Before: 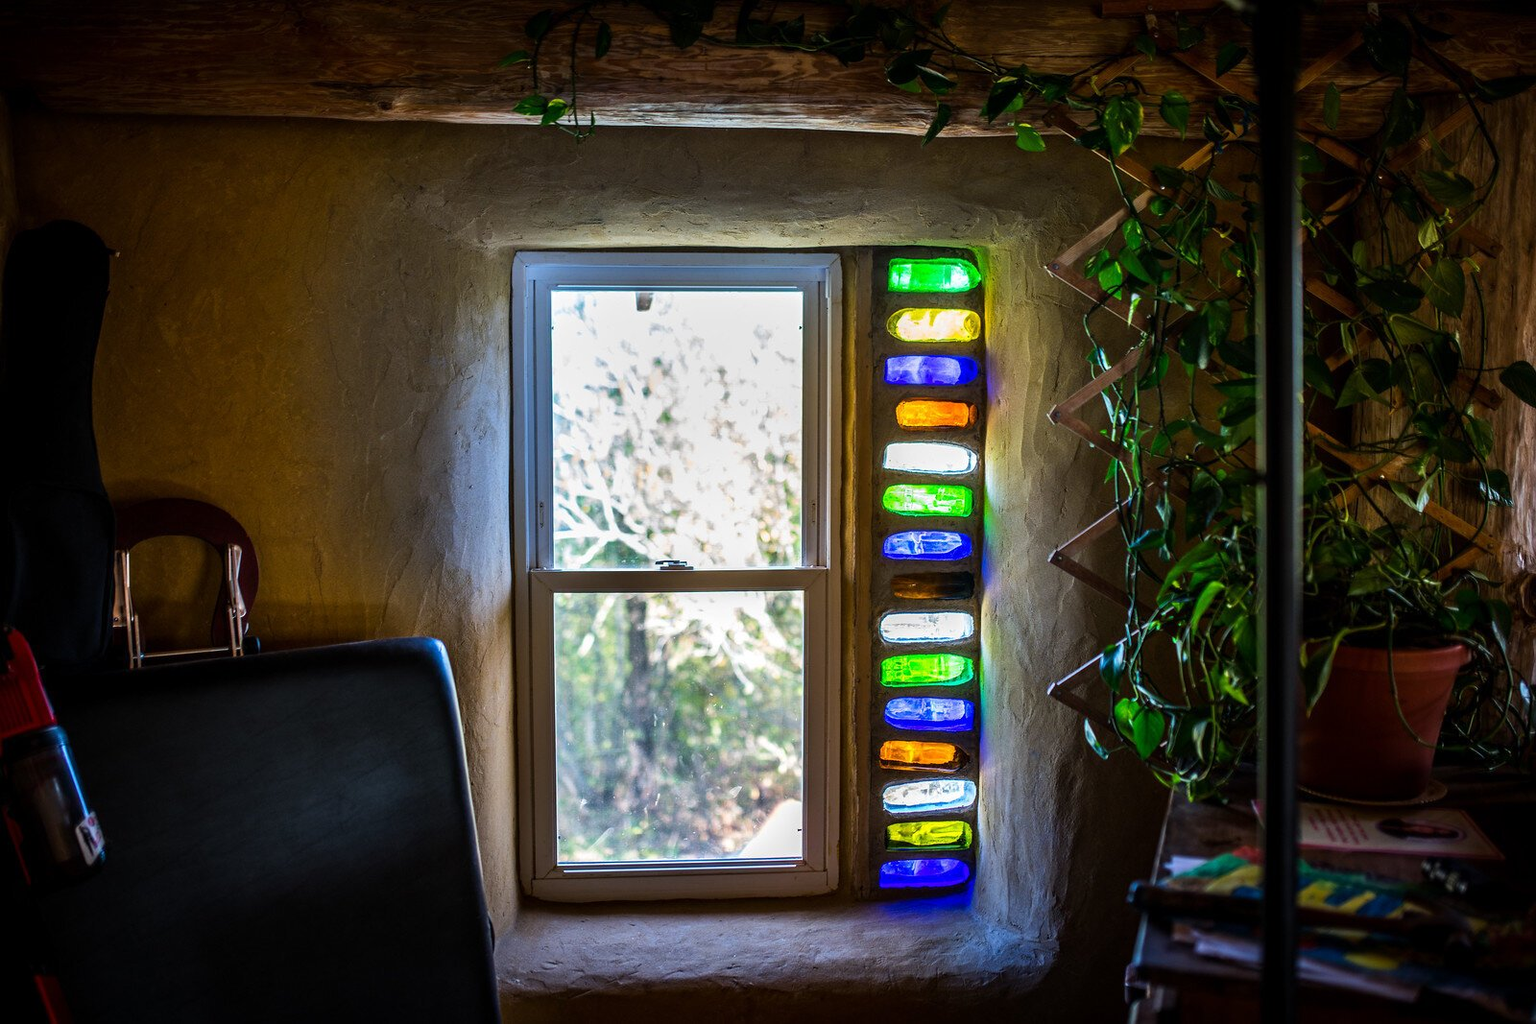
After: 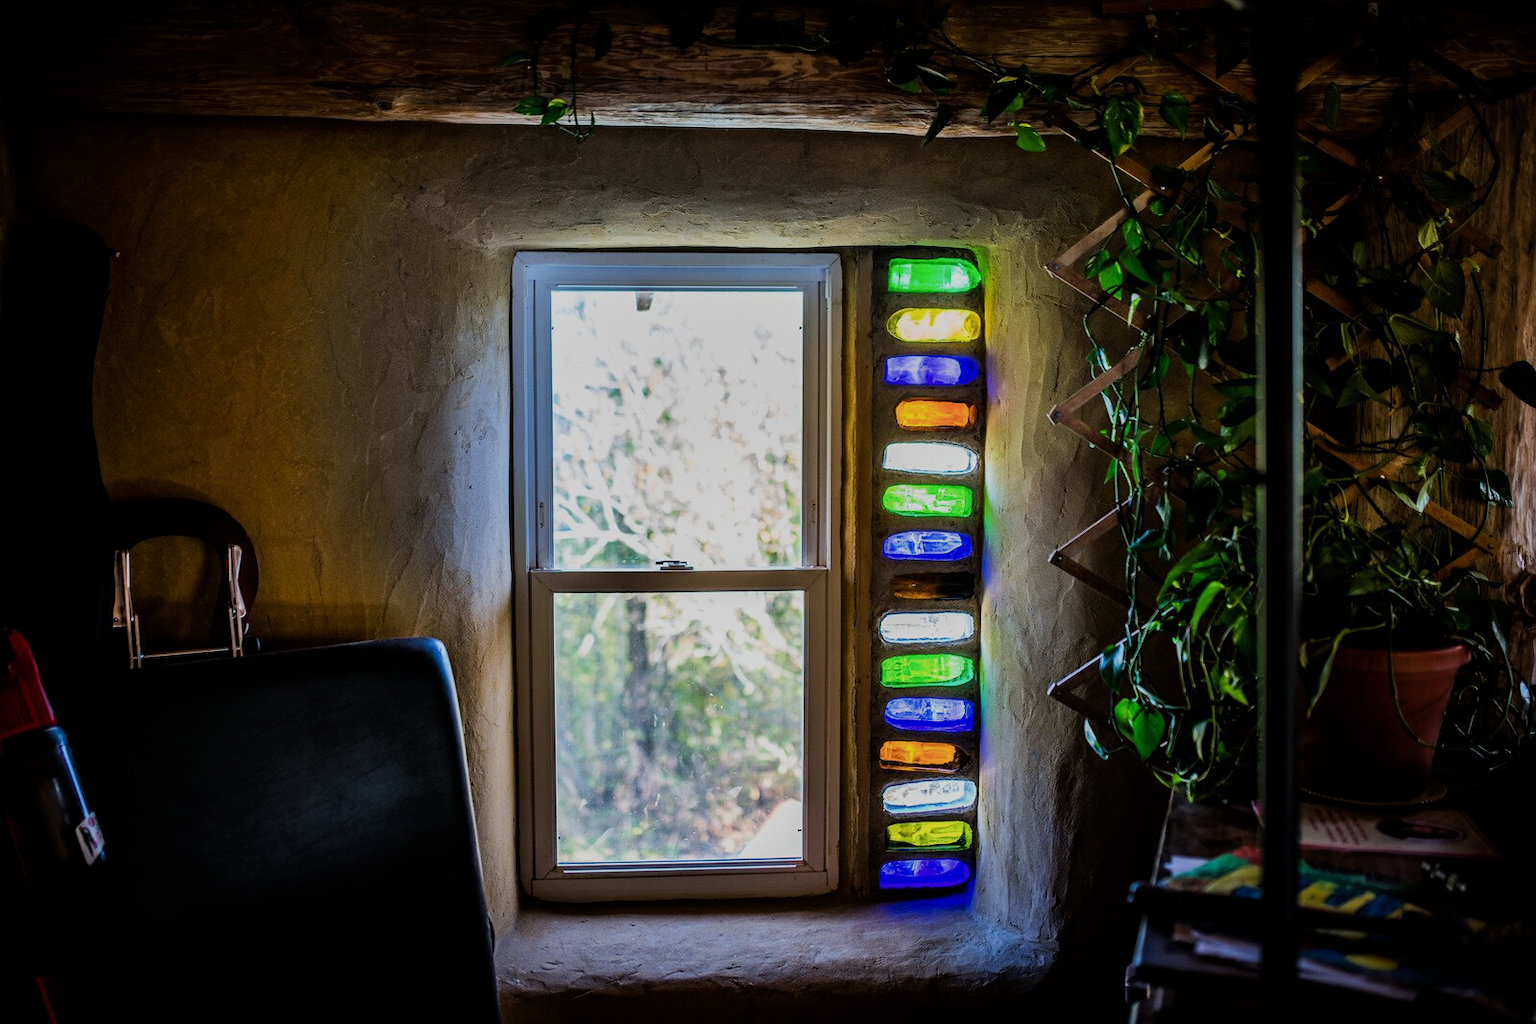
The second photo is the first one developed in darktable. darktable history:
filmic rgb: black relative exposure -7.65 EV, white relative exposure 4.56 EV, threshold 3.02 EV, hardness 3.61, enable highlight reconstruction true
